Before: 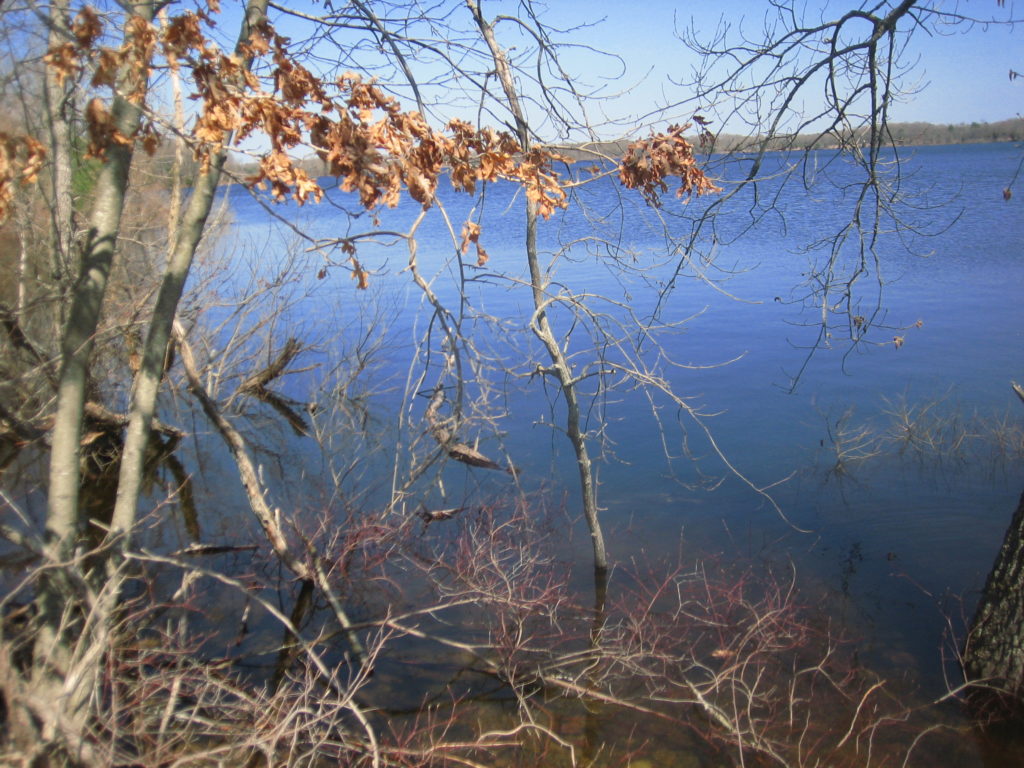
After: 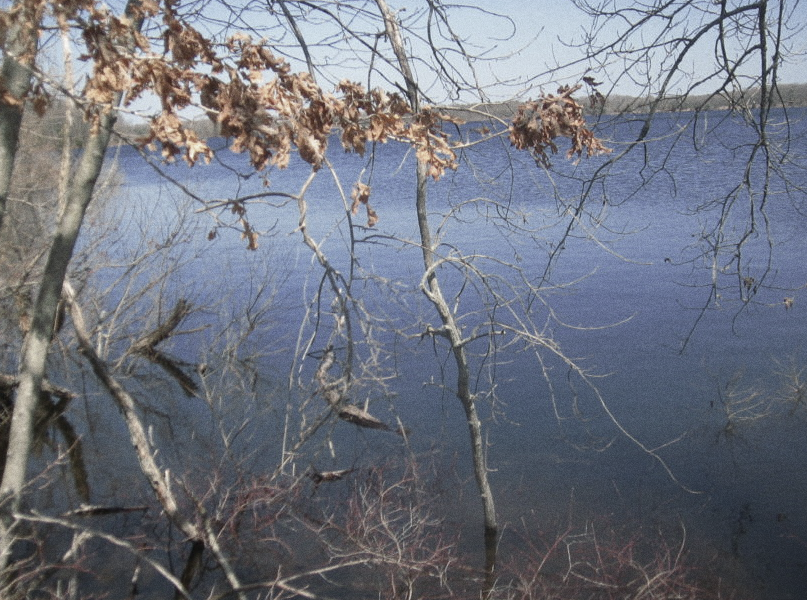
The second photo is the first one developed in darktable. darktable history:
color zones: curves: ch1 [(0, 0.292) (0.001, 0.292) (0.2, 0.264) (0.4, 0.248) (0.6, 0.248) (0.8, 0.264) (0.999, 0.292) (1, 0.292)]
crop and rotate: left 10.77%, top 5.1%, right 10.41%, bottom 16.76%
grain: coarseness 0.47 ISO
white balance: red 0.982, blue 1.018
tone curve: curves: ch0 [(0, 0) (0.915, 0.89) (1, 1)]
